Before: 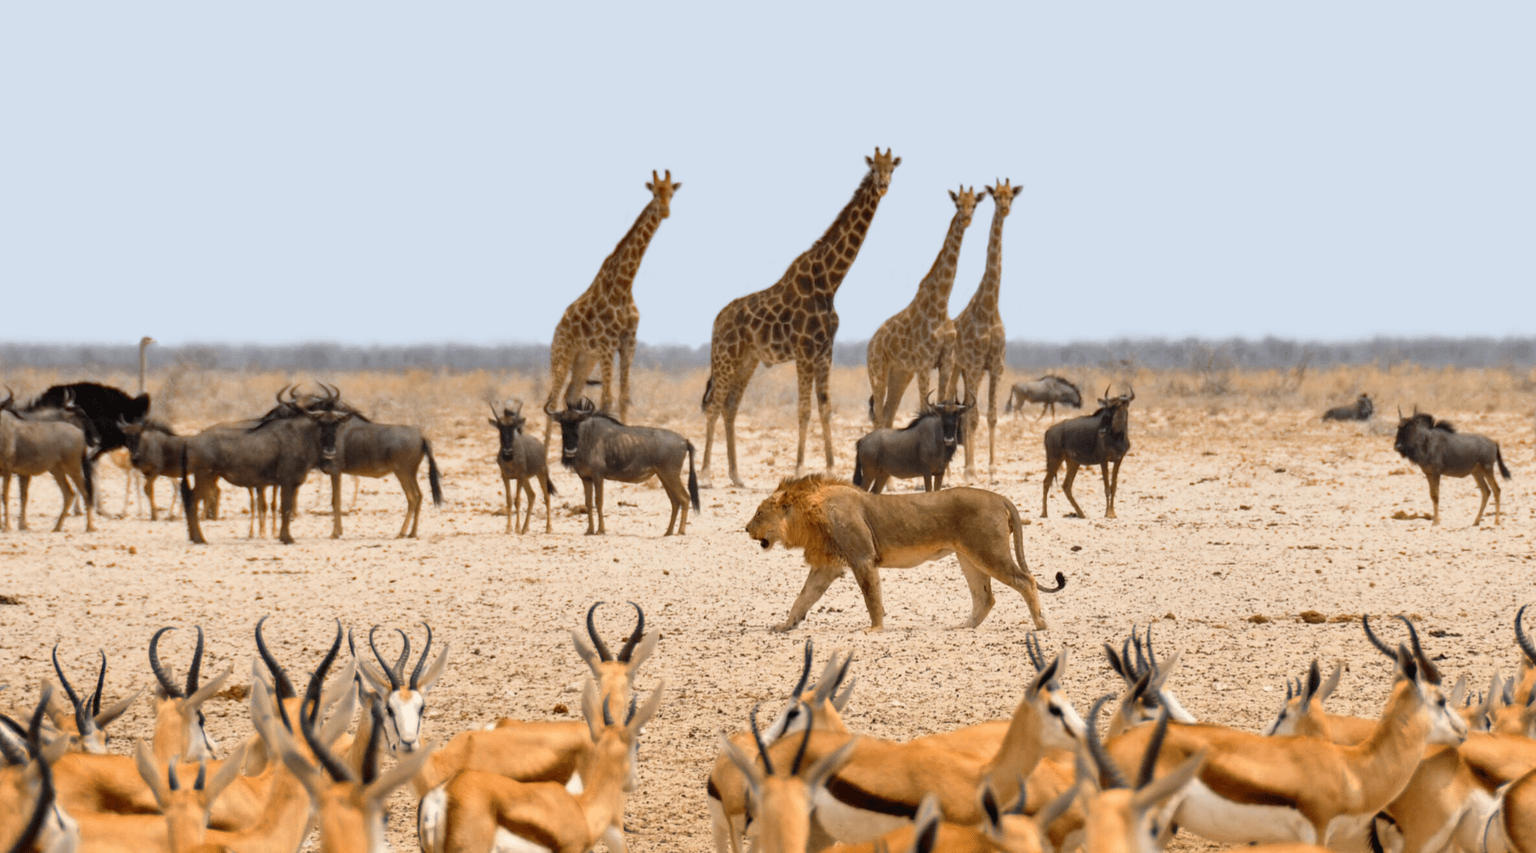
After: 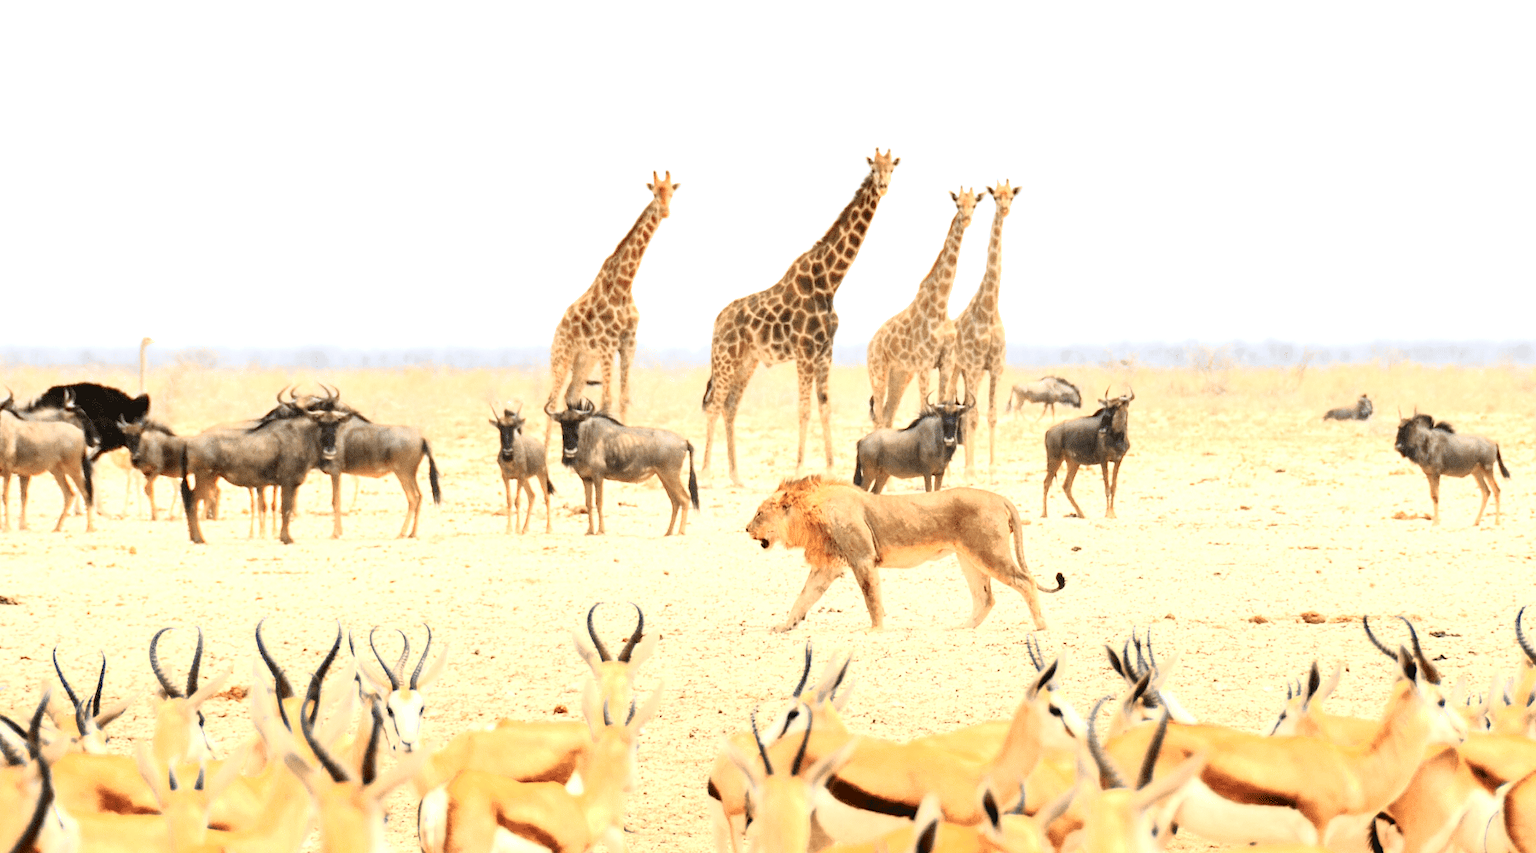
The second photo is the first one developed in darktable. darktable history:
white balance: emerald 1
exposure: black level correction 0, exposure 1.379 EV, compensate exposure bias true, compensate highlight preservation false
tone curve: curves: ch0 [(0, 0.023) (0.087, 0.065) (0.184, 0.168) (0.45, 0.54) (0.57, 0.683) (0.706, 0.841) (0.877, 0.948) (1, 0.984)]; ch1 [(0, 0) (0.388, 0.369) (0.447, 0.447) (0.505, 0.5) (0.534, 0.535) (0.563, 0.563) (0.579, 0.59) (0.644, 0.663) (1, 1)]; ch2 [(0, 0) (0.301, 0.259) (0.385, 0.395) (0.492, 0.496) (0.518, 0.537) (0.583, 0.605) (0.673, 0.667) (1, 1)], color space Lab, independent channels, preserve colors none
